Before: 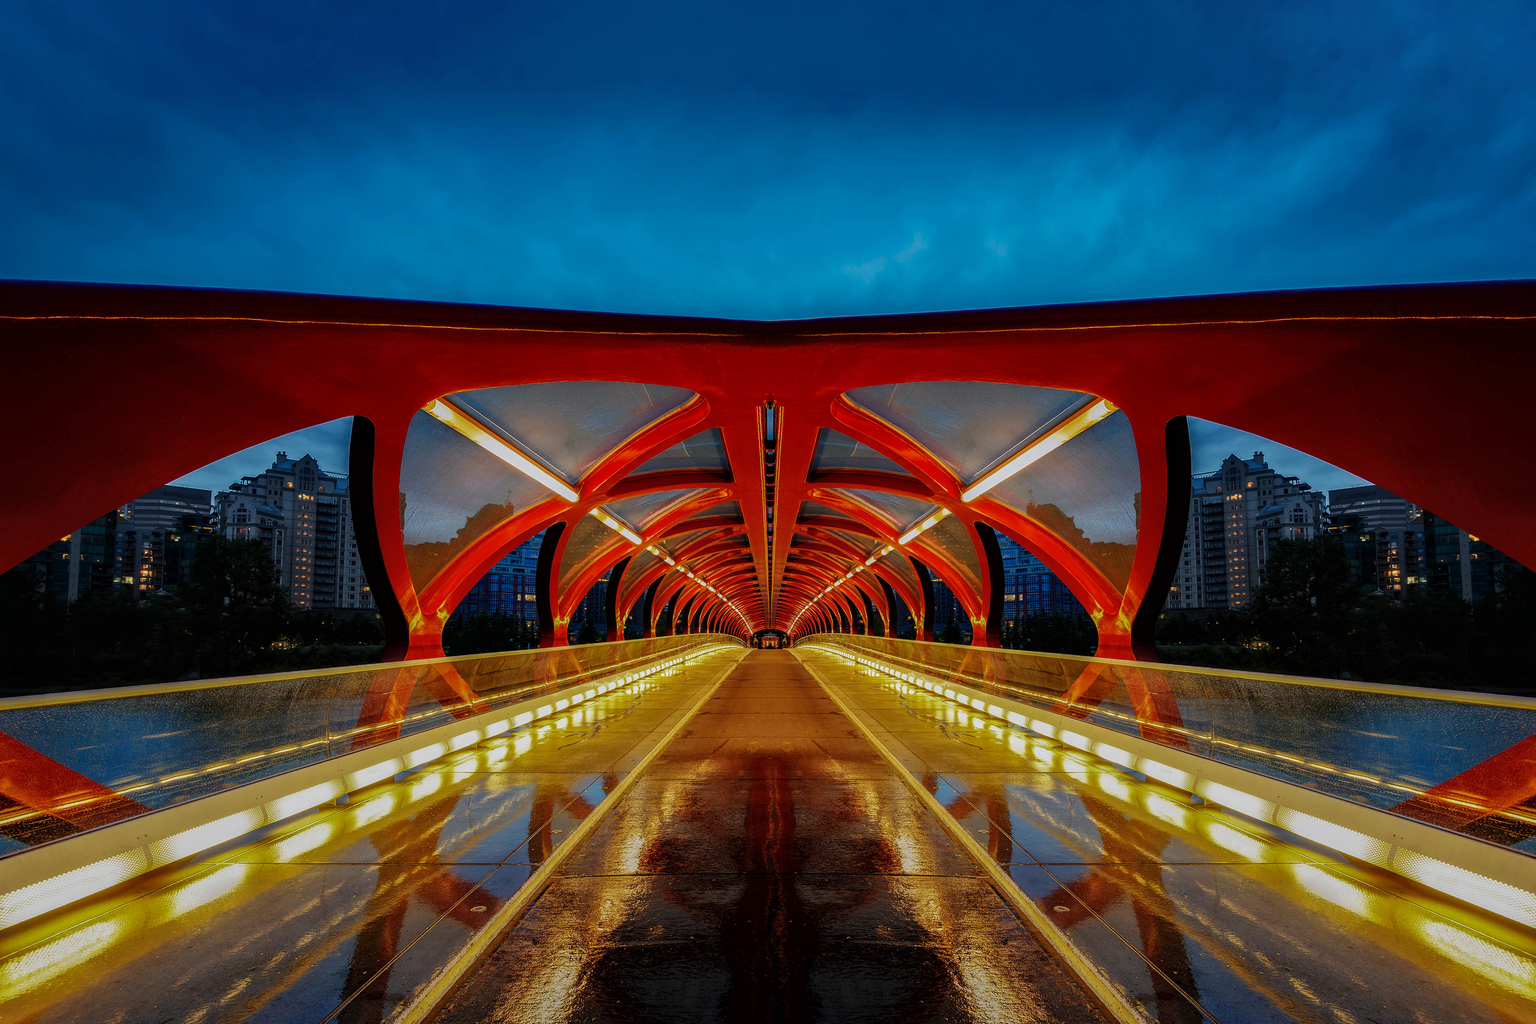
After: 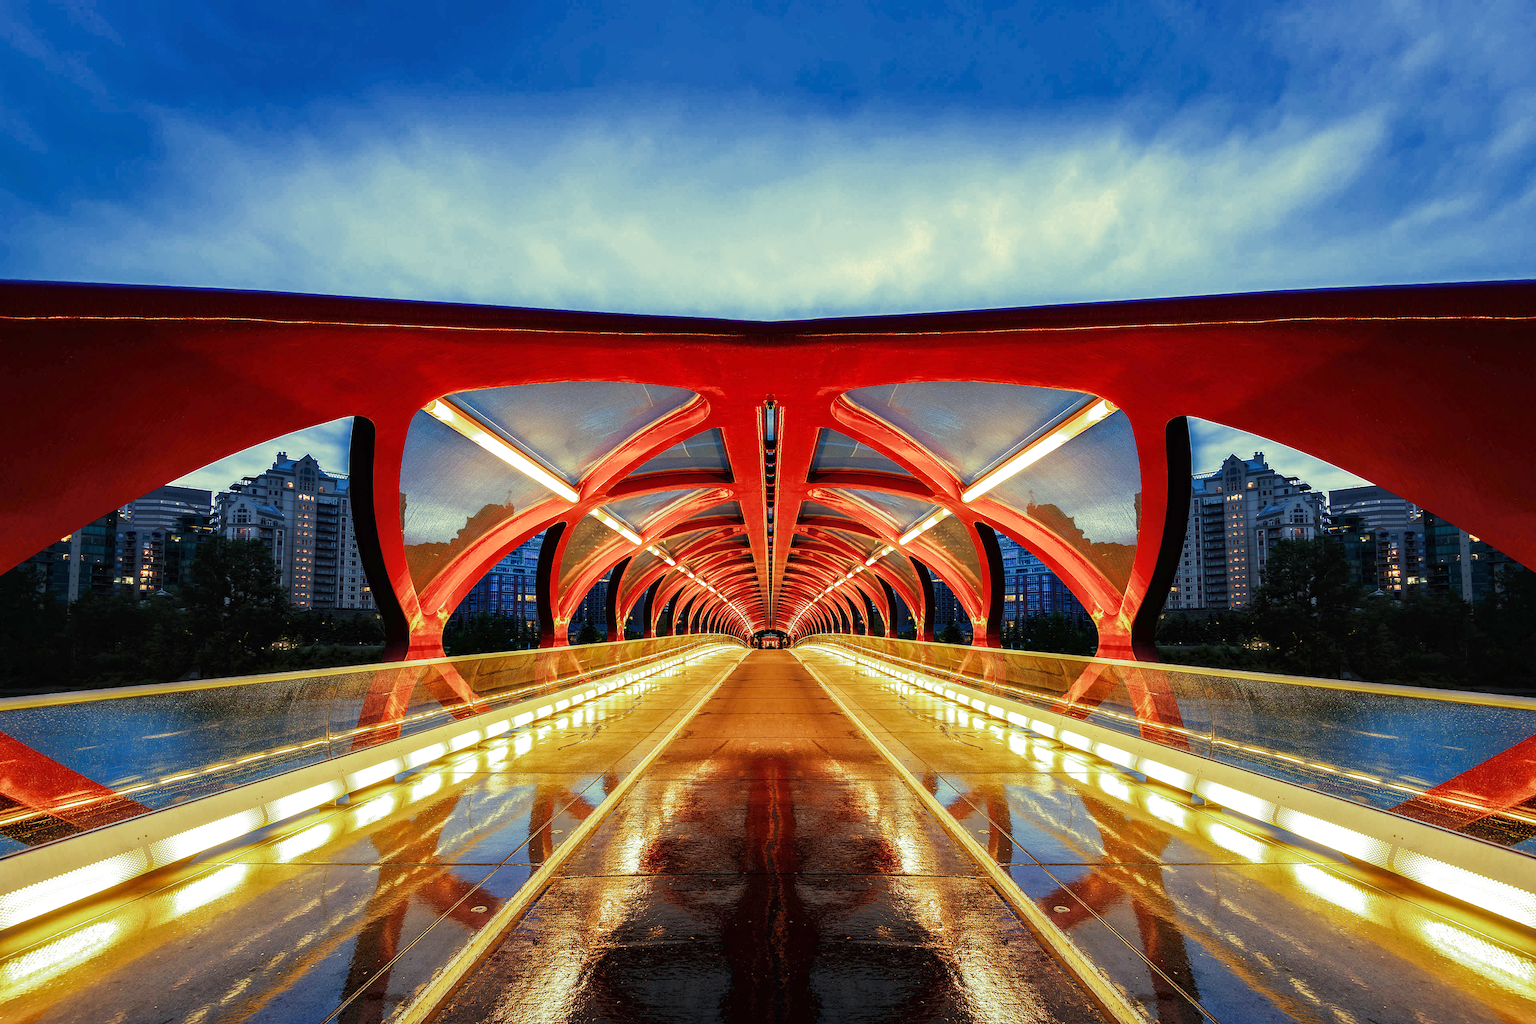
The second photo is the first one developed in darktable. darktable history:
white balance: red 0.983, blue 1.036
split-toning: shadows › hue 290.82°, shadows › saturation 0.34, highlights › saturation 0.38, balance 0, compress 50%
exposure: black level correction 0, exposure 1.1 EV, compensate exposure bias true, compensate highlight preservation false
